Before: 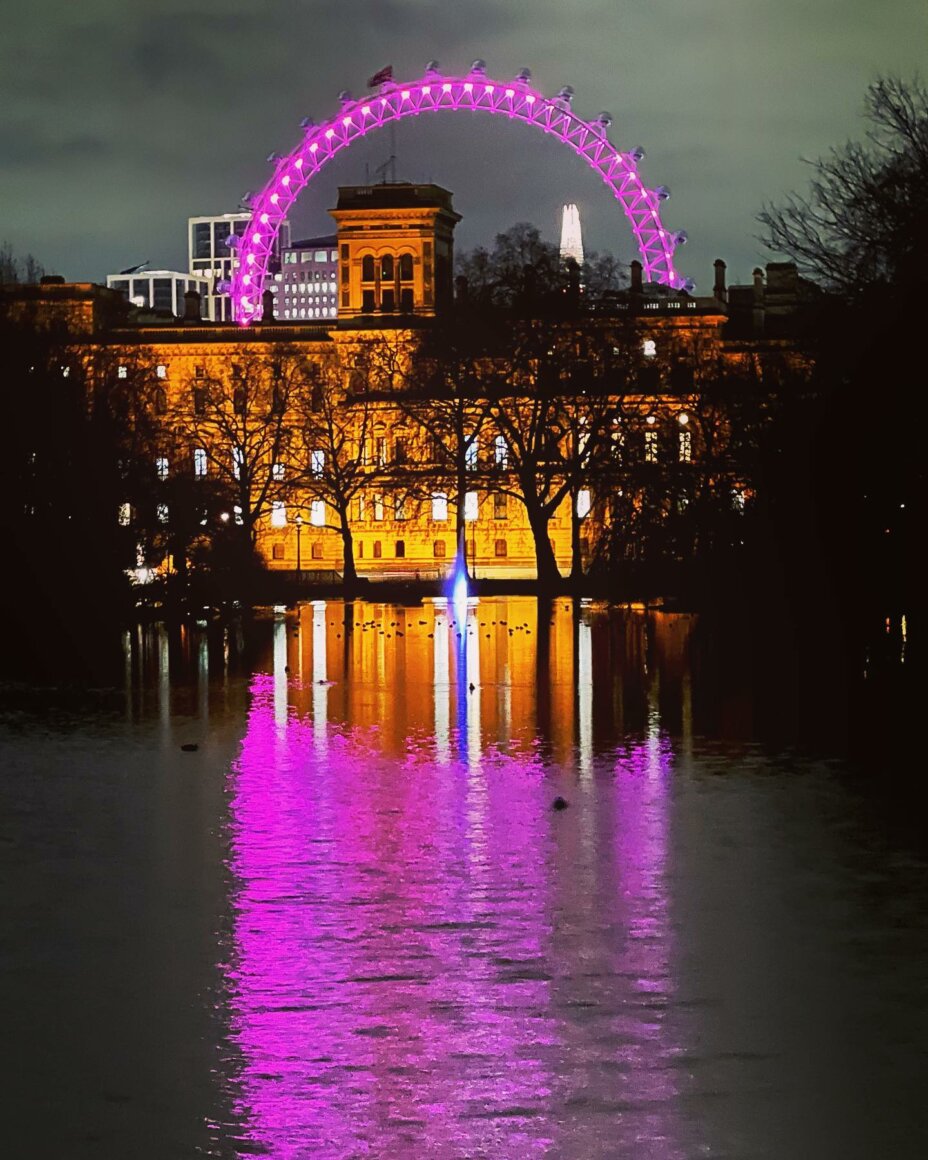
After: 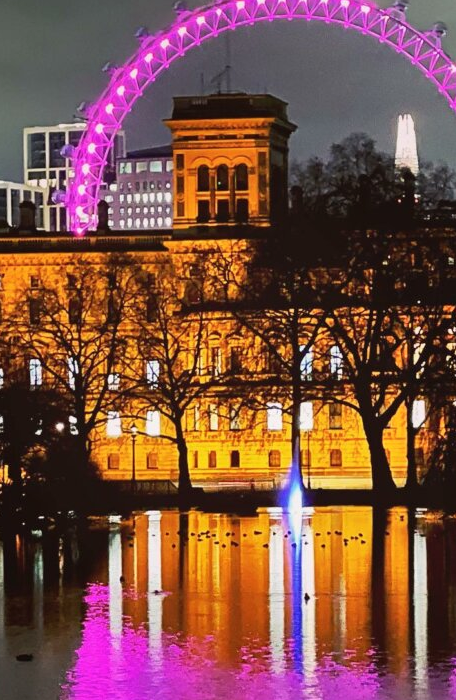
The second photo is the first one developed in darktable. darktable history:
crop: left 17.813%, top 7.774%, right 33.007%, bottom 31.812%
shadows and highlights: shadows color adjustment 99.16%, highlights color adjustment 0.6%, soften with gaussian
